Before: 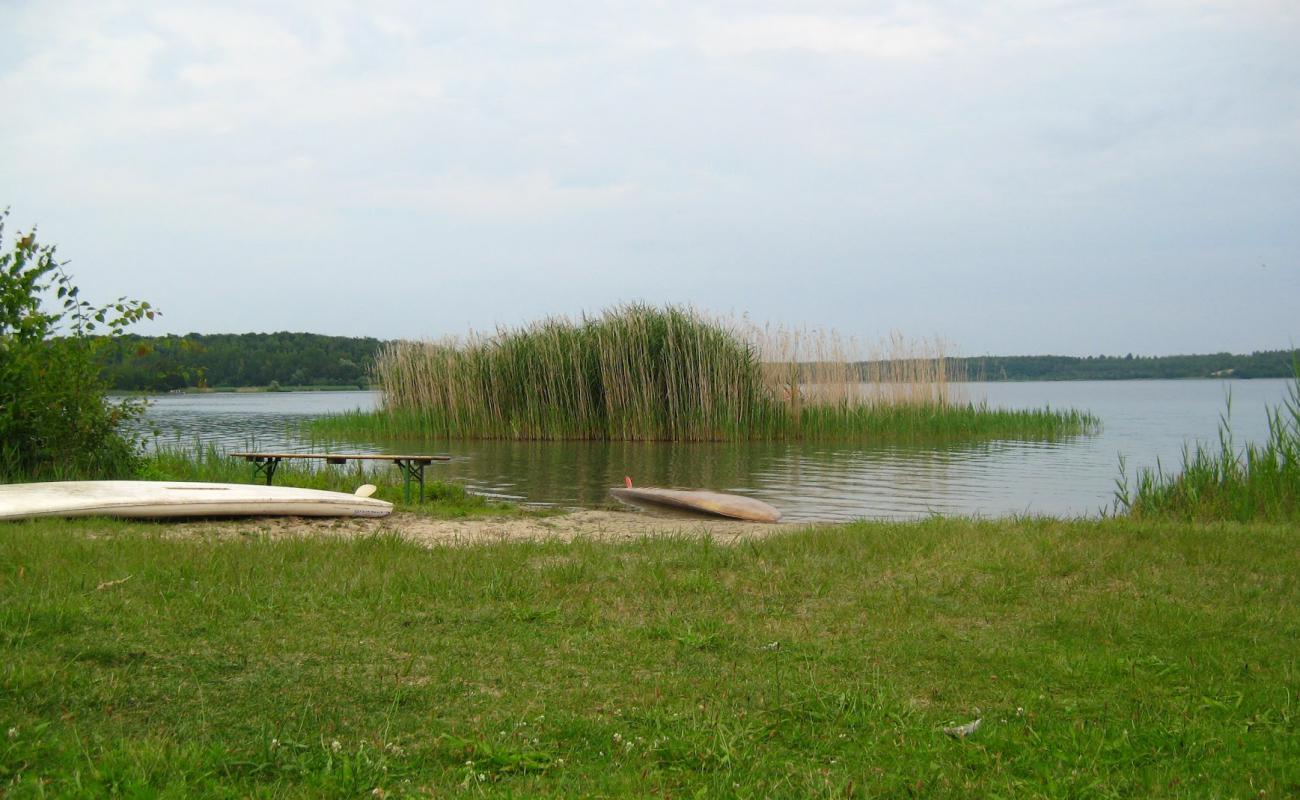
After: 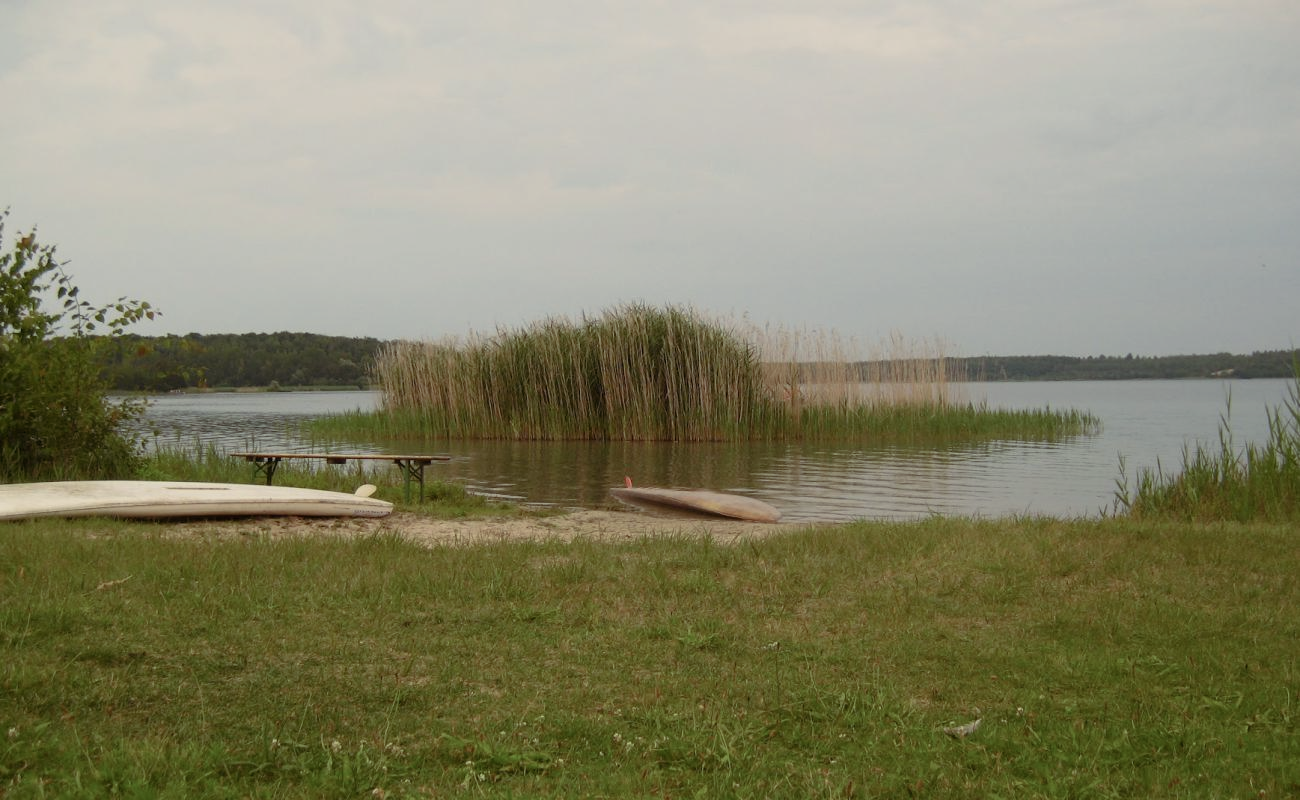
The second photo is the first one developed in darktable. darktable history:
color balance rgb: shadows lift › chroma 9.803%, shadows lift › hue 46.52°, power › luminance -14.895%, highlights gain › chroma 3.066%, highlights gain › hue 77.65°, linear chroma grading › shadows -1.939%, linear chroma grading › highlights -14.088%, linear chroma grading › global chroma -9.921%, linear chroma grading › mid-tones -9.97%, perceptual saturation grading › global saturation 0.148%, contrast -19.761%
